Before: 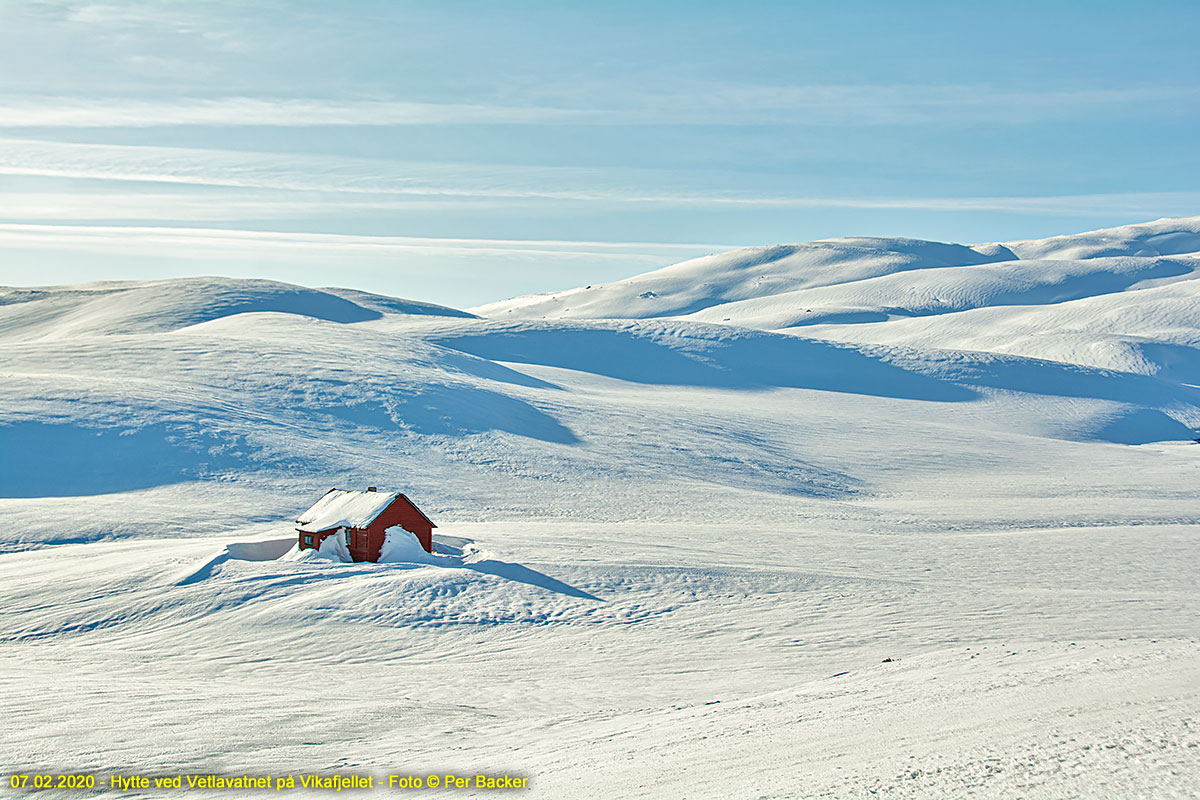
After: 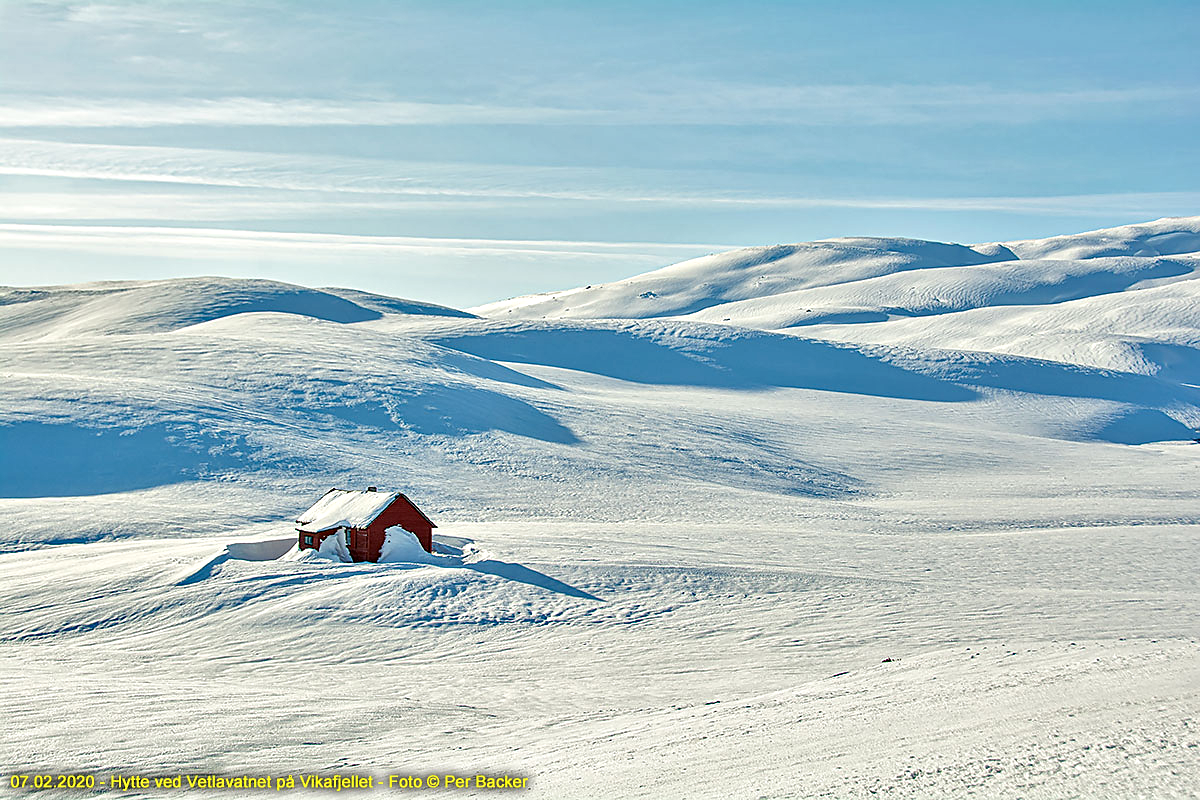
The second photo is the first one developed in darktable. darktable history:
local contrast: highlights 100%, shadows 100%, detail 120%, midtone range 0.2
contrast equalizer: octaves 7, y [[0.6 ×6], [0.55 ×6], [0 ×6], [0 ×6], [0 ×6]], mix 0.3
sharpen: radius 1, threshold 1
tone equalizer: on, module defaults
